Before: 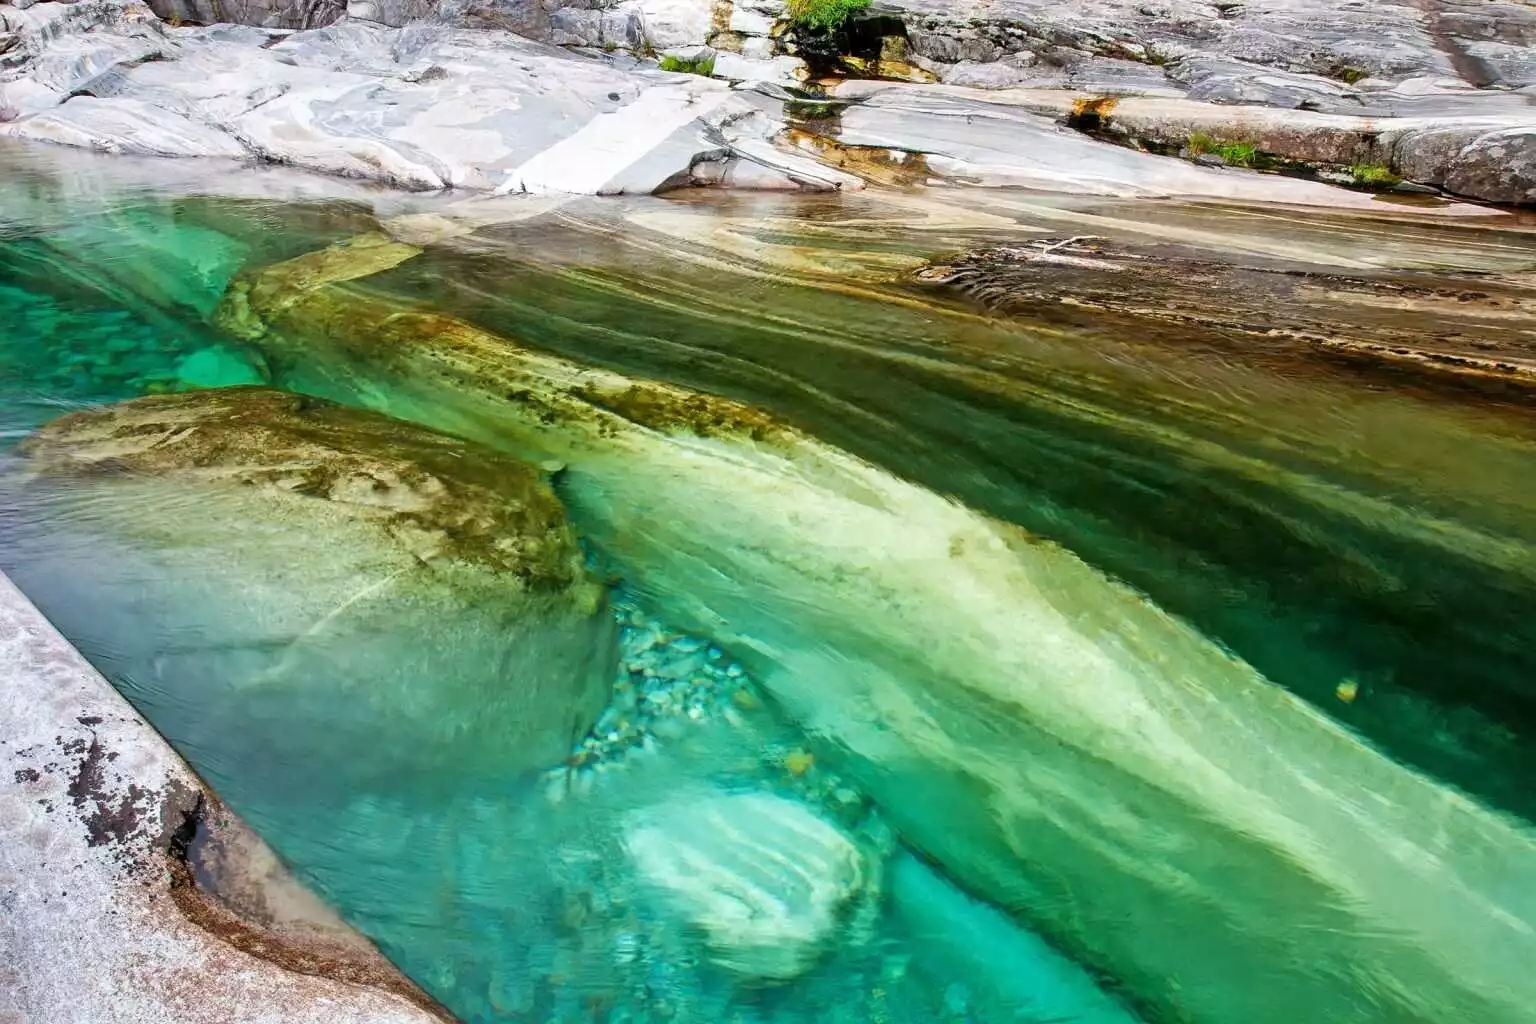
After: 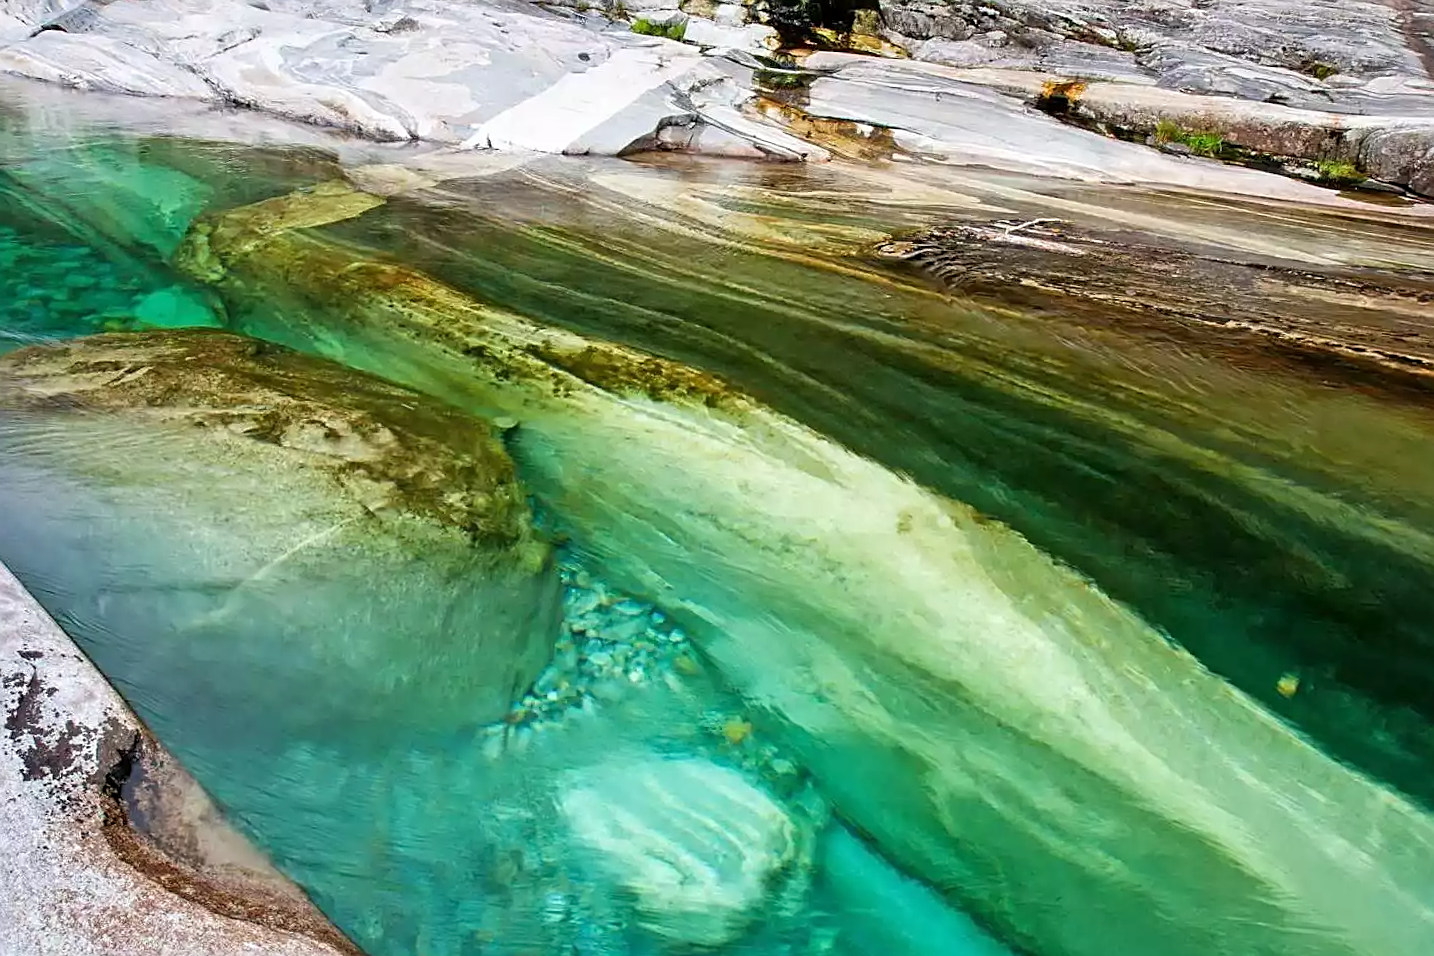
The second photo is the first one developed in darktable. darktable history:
crop and rotate: angle -2.76°
sharpen: on, module defaults
